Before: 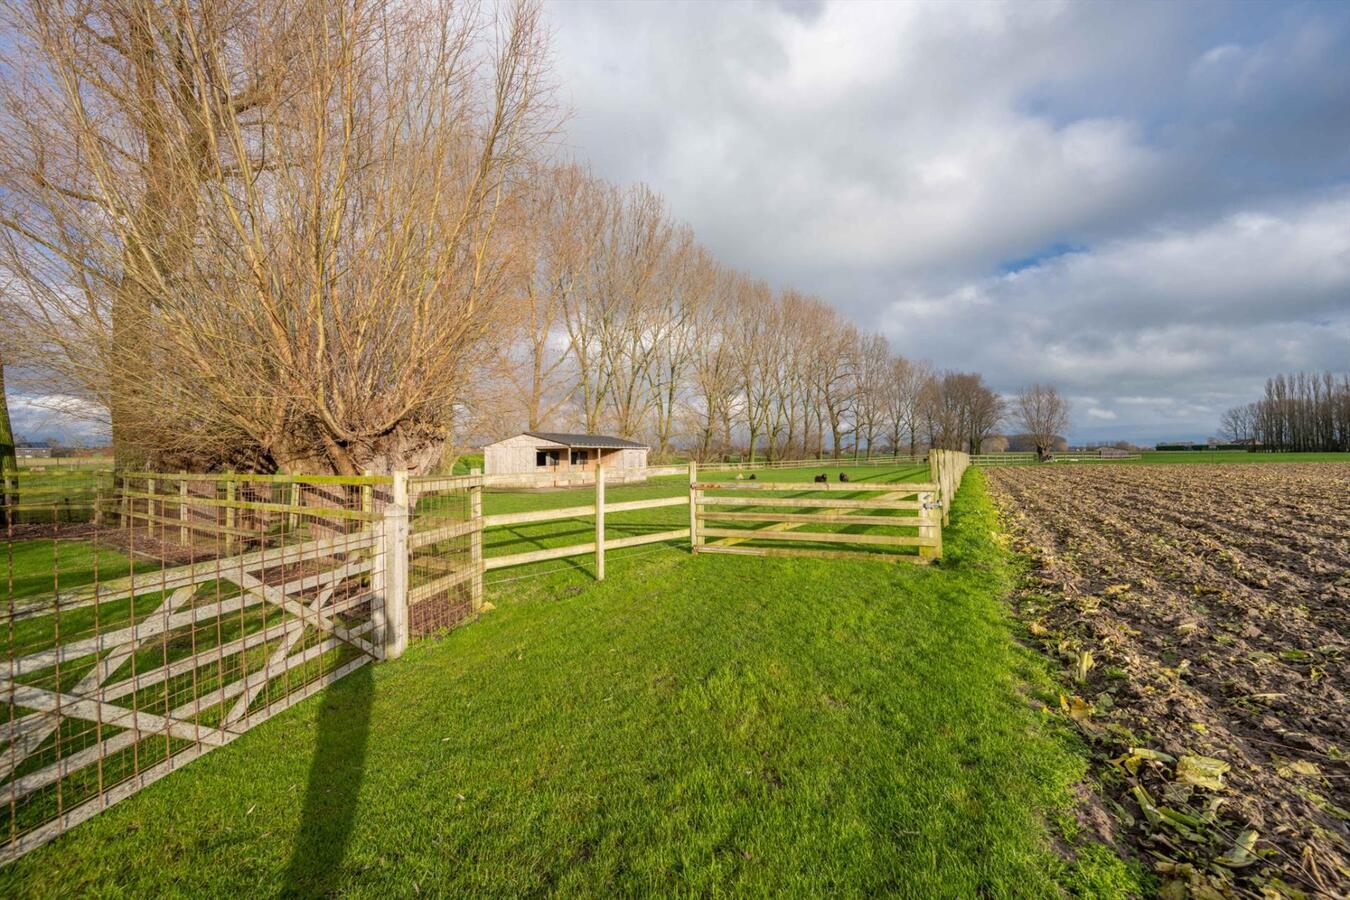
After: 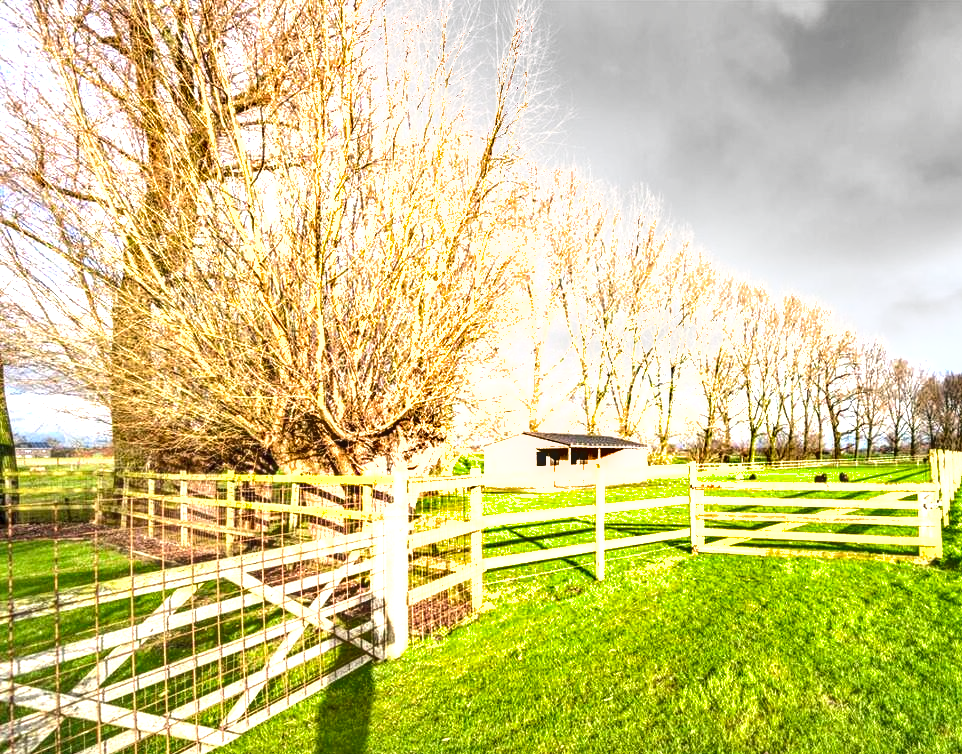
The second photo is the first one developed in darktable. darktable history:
exposure: black level correction 0, exposure 1.747 EV, compensate exposure bias true, compensate highlight preservation false
crop: right 28.676%, bottom 16.155%
shadows and highlights: soften with gaussian
local contrast: on, module defaults
